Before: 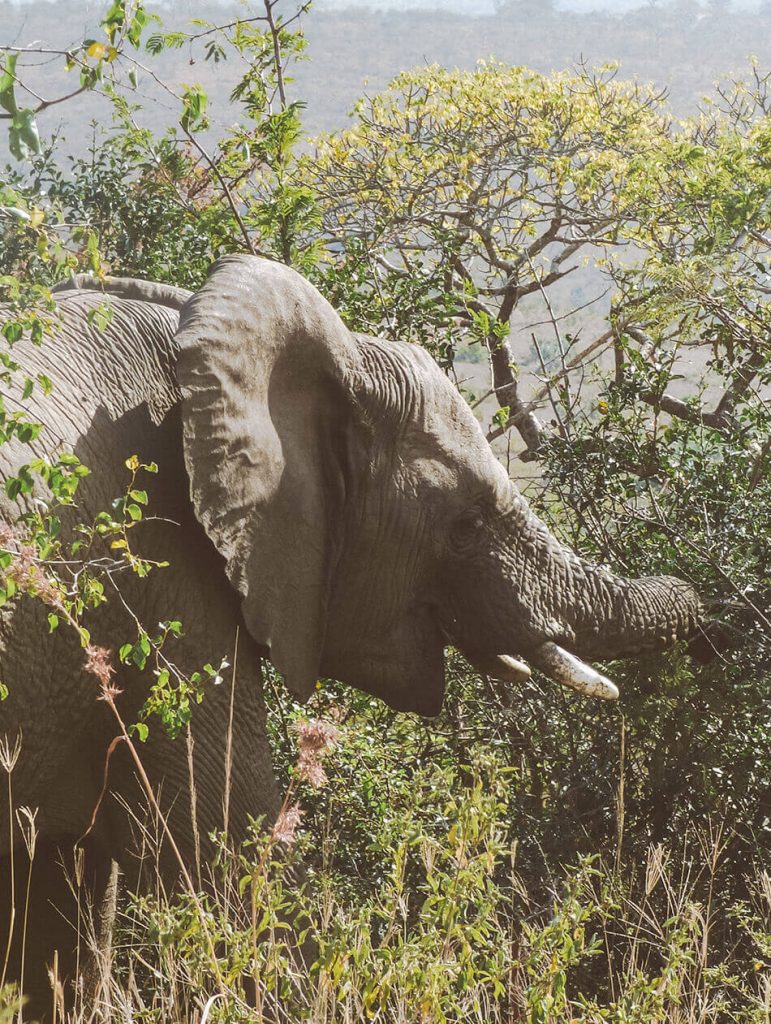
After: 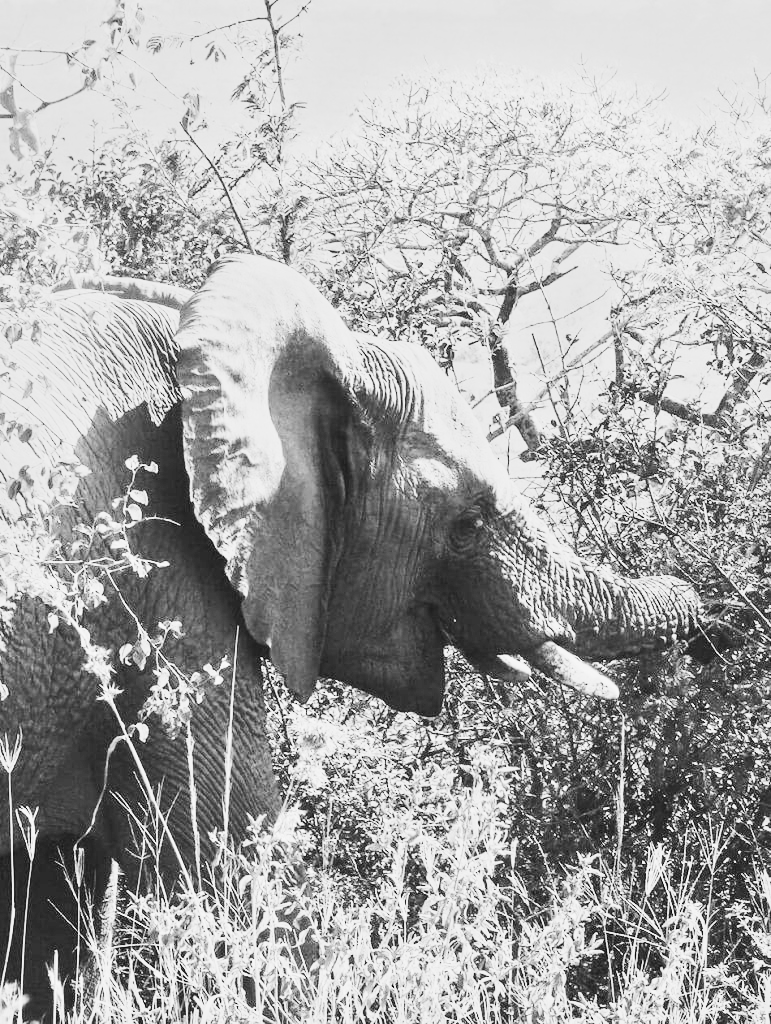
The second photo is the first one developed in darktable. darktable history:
contrast brightness saturation: contrast 0.28
exposure: exposure 0.2 EV, compensate highlight preservation false
tone curve: curves: ch0 [(0, 0) (0.004, 0.001) (0.133, 0.151) (0.325, 0.399) (0.475, 0.579) (0.832, 0.902) (1, 1)], color space Lab, linked channels, preserve colors none
shadows and highlights: shadows 75, highlights -25, soften with gaussian
base curve: curves: ch0 [(0, 0) (0.028, 0.03) (0.121, 0.232) (0.46, 0.748) (0.859, 0.968) (1, 1)], preserve colors none
monochrome: a 26.22, b 42.67, size 0.8
